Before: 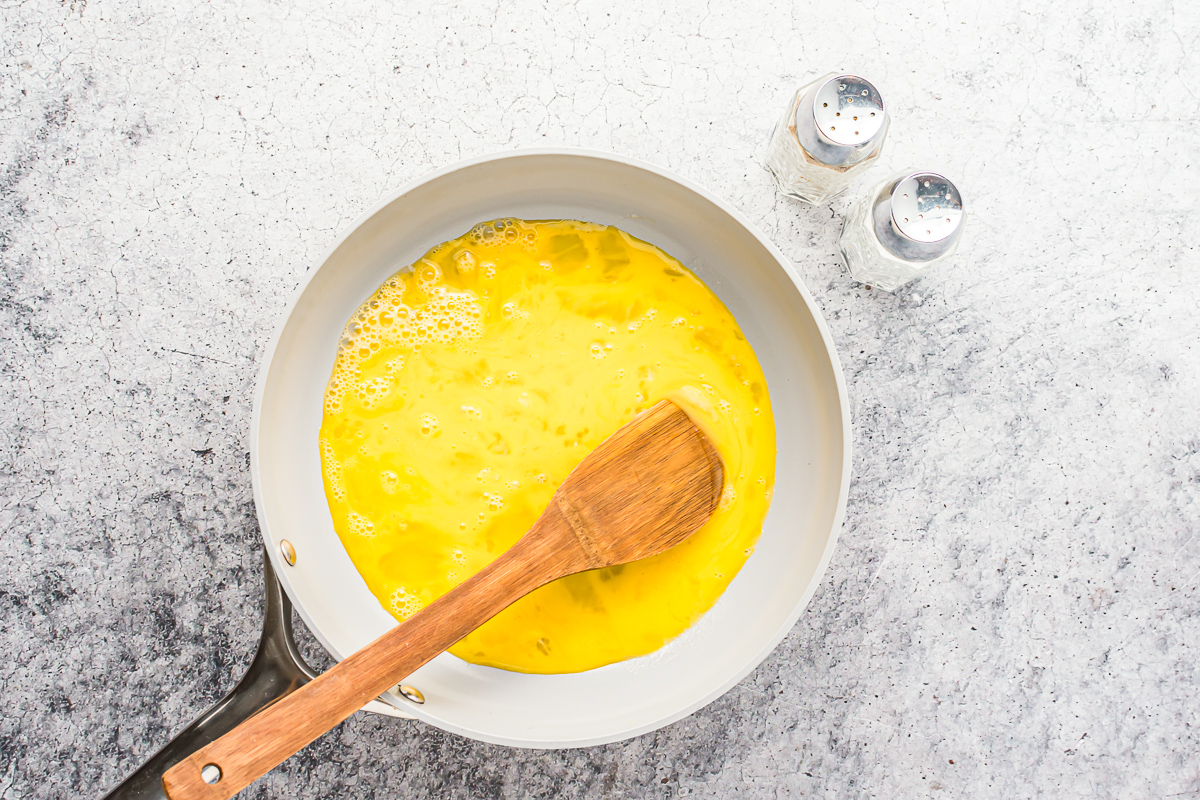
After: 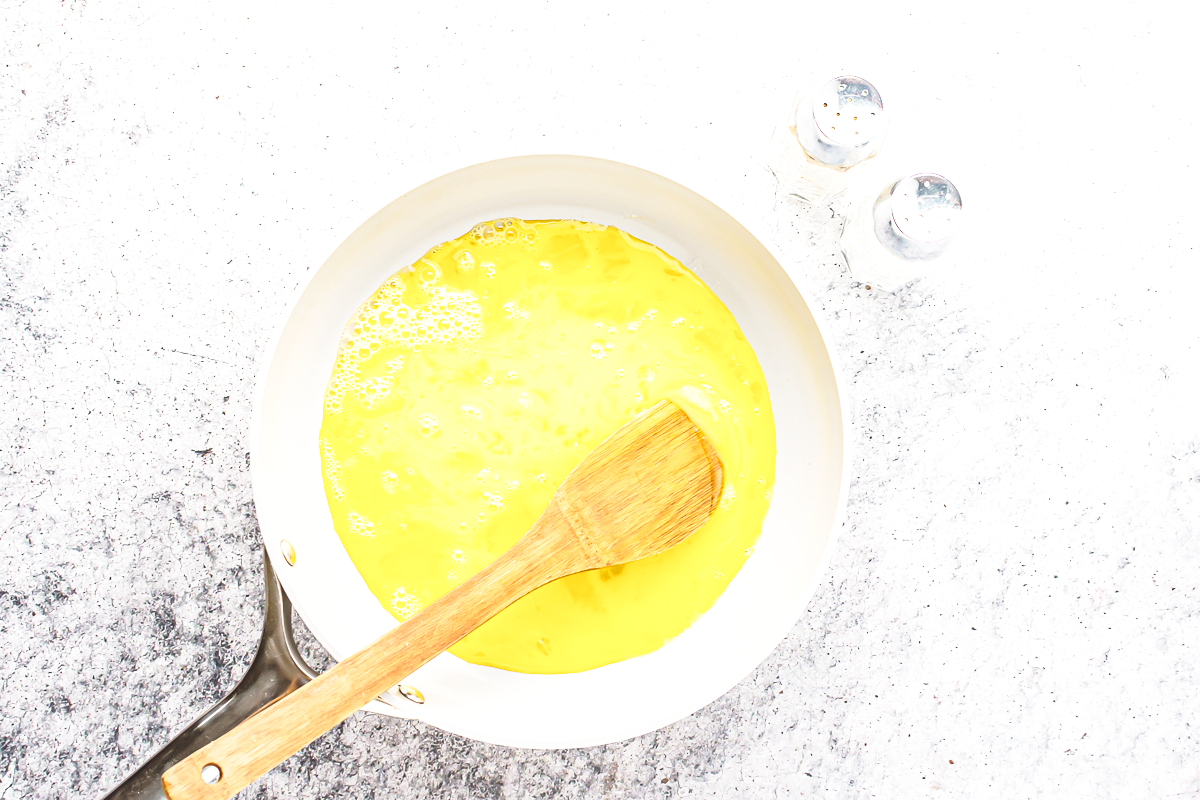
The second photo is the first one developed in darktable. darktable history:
exposure: black level correction -0.007, exposure 0.069 EV, compensate exposure bias true, compensate highlight preservation false
base curve: curves: ch0 [(0, 0) (0.028, 0.03) (0.121, 0.232) (0.46, 0.748) (0.859, 0.968) (1, 1)], preserve colors none
